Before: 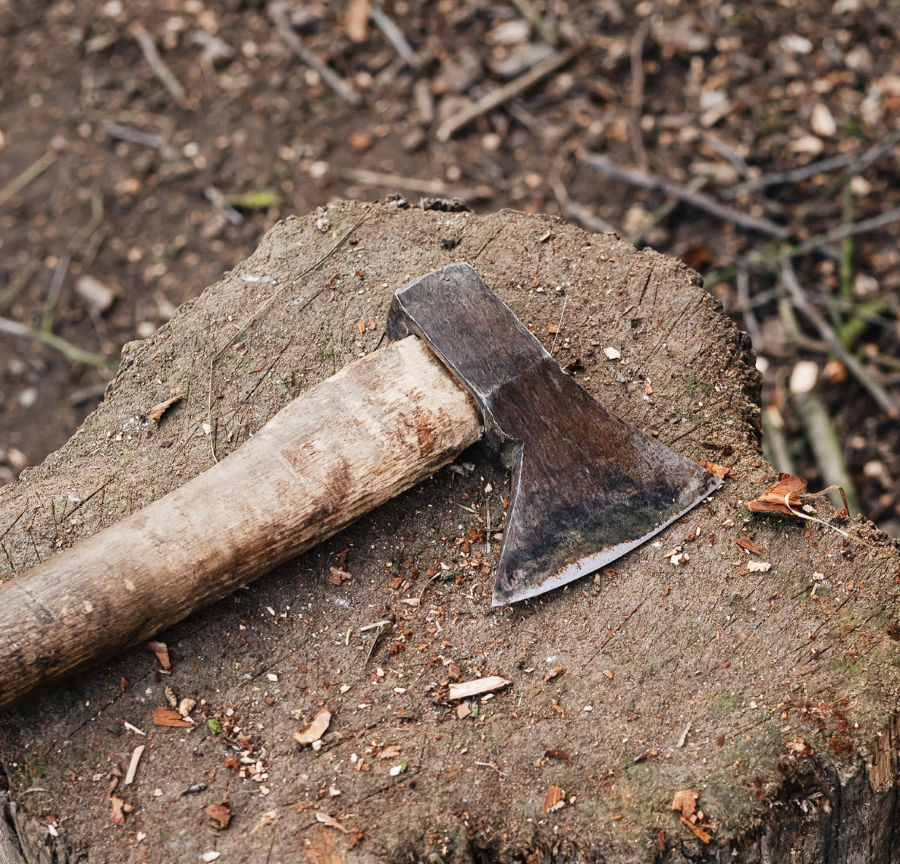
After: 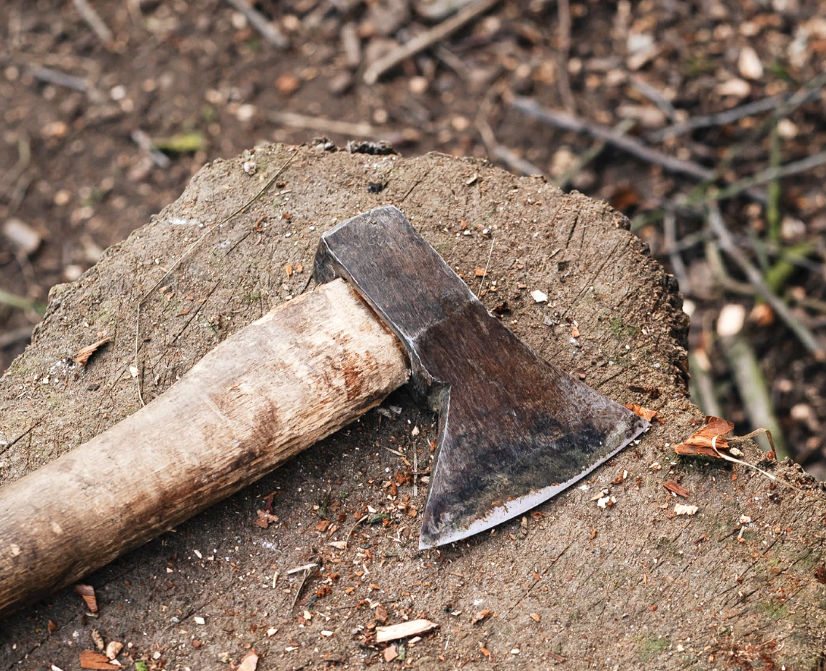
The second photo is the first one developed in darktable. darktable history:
exposure: exposure 0.207 EV, compensate highlight preservation false
crop: left 8.155%, top 6.611%, bottom 15.385%
